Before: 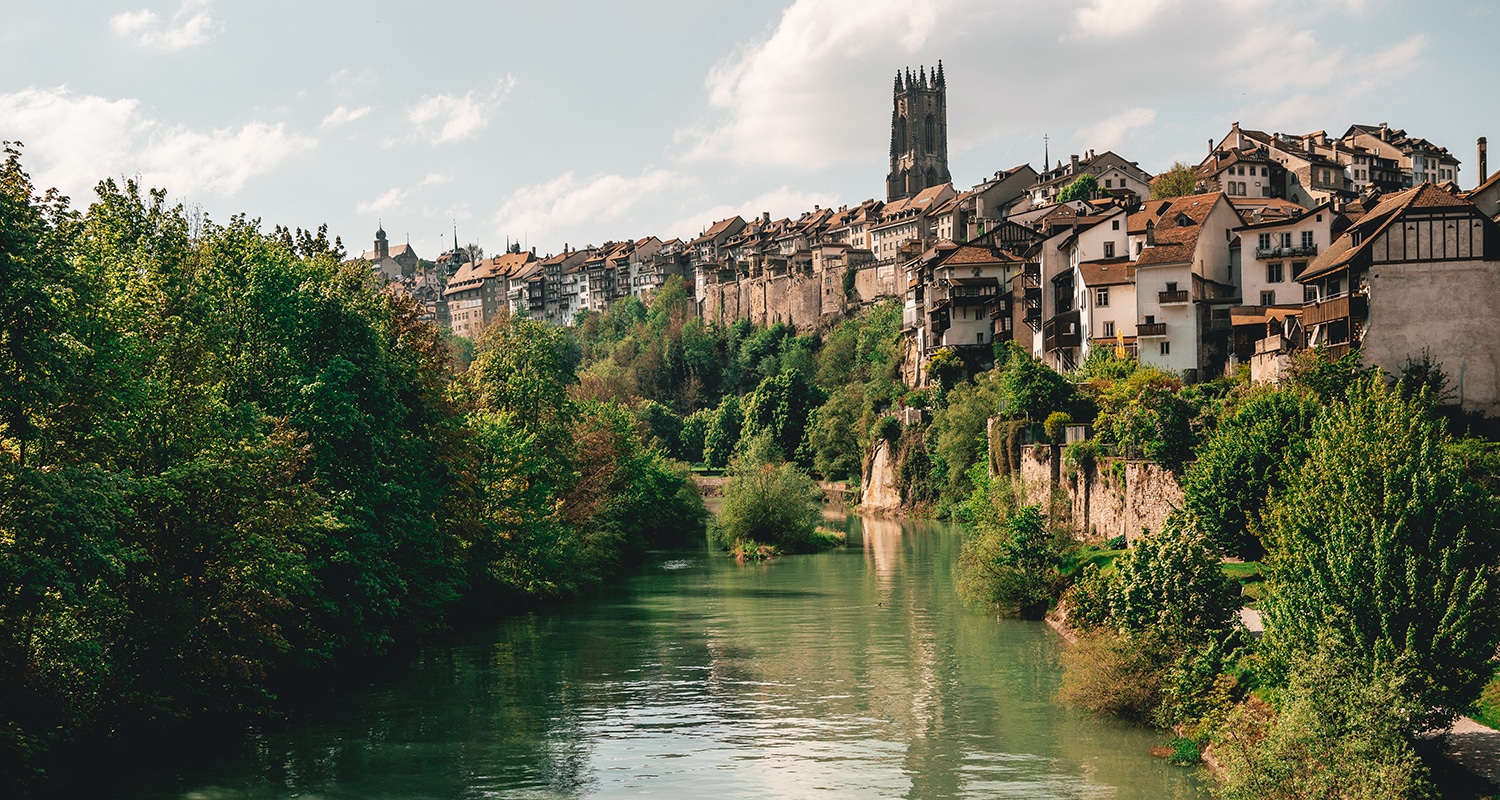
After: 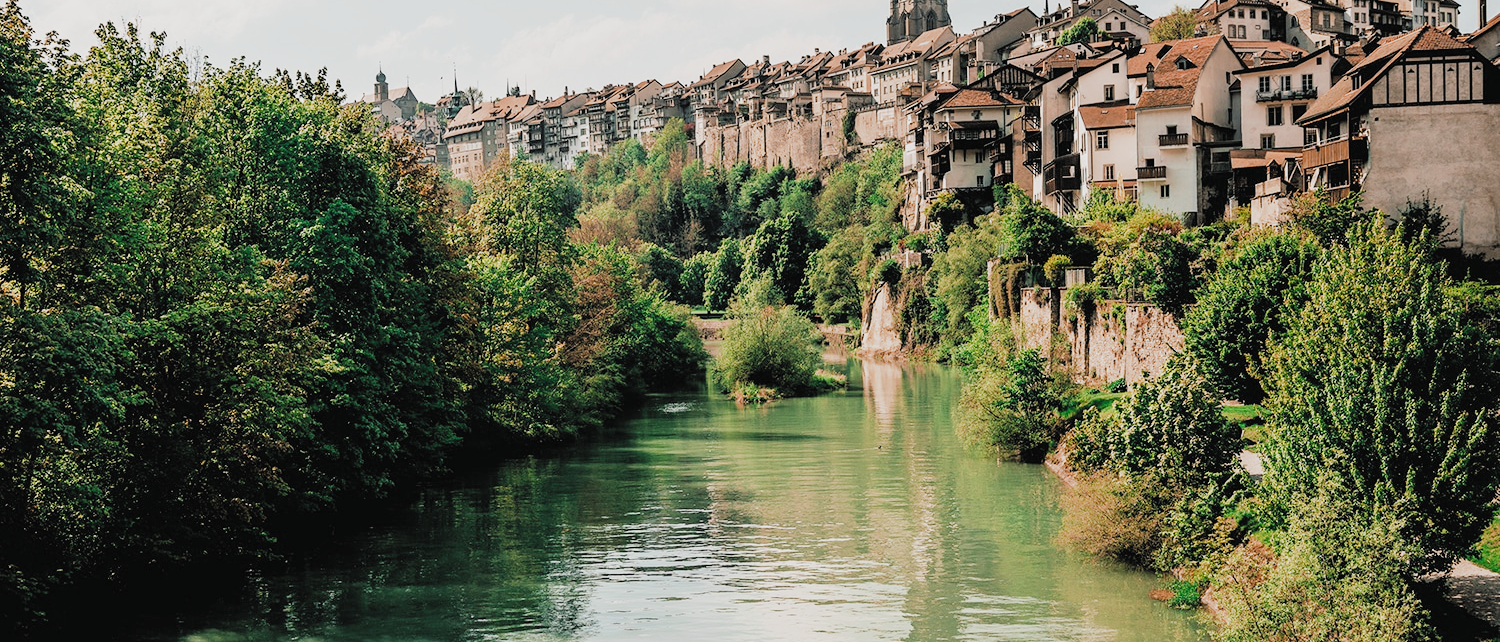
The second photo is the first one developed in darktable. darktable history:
contrast brightness saturation: contrast -0.025, brightness -0.012, saturation 0.04
crop and rotate: top 19.673%
filmic rgb: black relative exposure -4.33 EV, white relative exposure 4.56 EV, threshold 5.94 EV, hardness 2.38, contrast 1.049, add noise in highlights 0.001, preserve chrominance max RGB, color science v3 (2019), use custom middle-gray values true, contrast in highlights soft, enable highlight reconstruction true
exposure: black level correction 0, exposure 1 EV, compensate exposure bias true, compensate highlight preservation false
